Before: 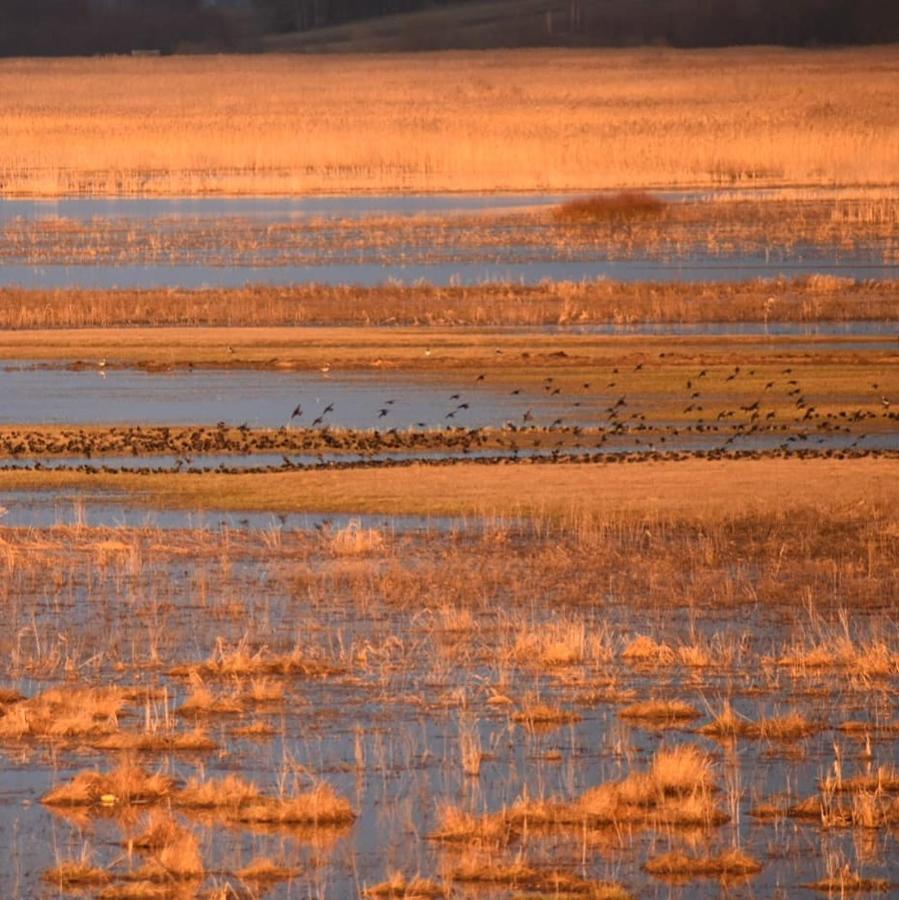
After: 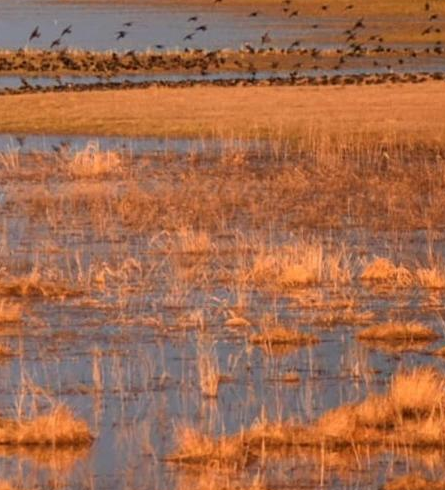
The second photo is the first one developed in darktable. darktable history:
crop: left 29.223%, top 42.037%, right 21.269%, bottom 3.464%
